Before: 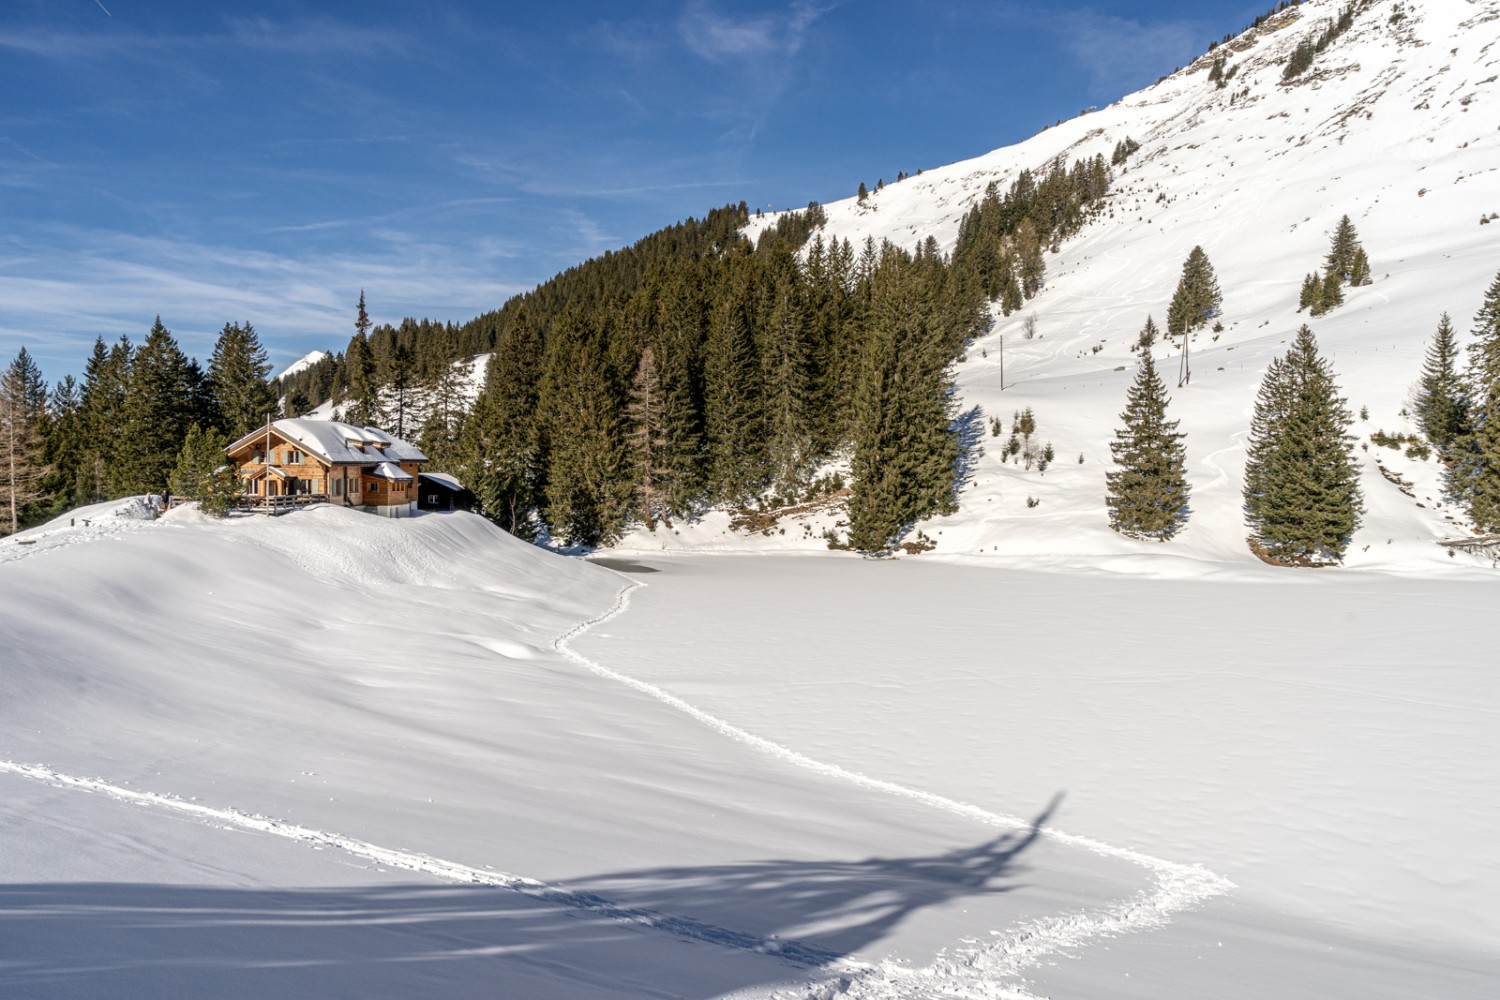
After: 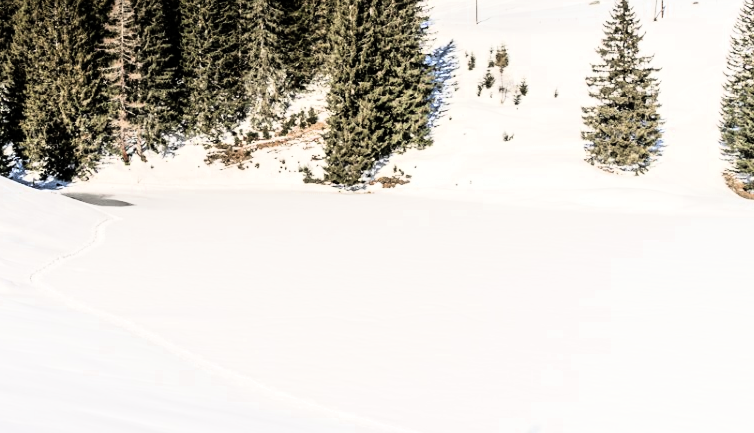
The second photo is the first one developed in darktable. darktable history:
rgb curve: curves: ch0 [(0, 0) (0.21, 0.15) (0.24, 0.21) (0.5, 0.75) (0.75, 0.96) (0.89, 0.99) (1, 1)]; ch1 [(0, 0.02) (0.21, 0.13) (0.25, 0.2) (0.5, 0.67) (0.75, 0.9) (0.89, 0.97) (1, 1)]; ch2 [(0, 0.02) (0.21, 0.13) (0.25, 0.2) (0.5, 0.67) (0.75, 0.9) (0.89, 0.97) (1, 1)], compensate middle gray true
crop: left 35.03%, top 36.625%, right 14.663%, bottom 20.057%
color zones: curves: ch0 [(0, 0.5) (0.125, 0.4) (0.25, 0.5) (0.375, 0.4) (0.5, 0.4) (0.625, 0.6) (0.75, 0.6) (0.875, 0.5)]; ch1 [(0, 0.35) (0.125, 0.45) (0.25, 0.35) (0.375, 0.35) (0.5, 0.35) (0.625, 0.35) (0.75, 0.45) (0.875, 0.35)]; ch2 [(0, 0.6) (0.125, 0.5) (0.25, 0.5) (0.375, 0.6) (0.5, 0.6) (0.625, 0.5) (0.75, 0.5) (0.875, 0.5)]
